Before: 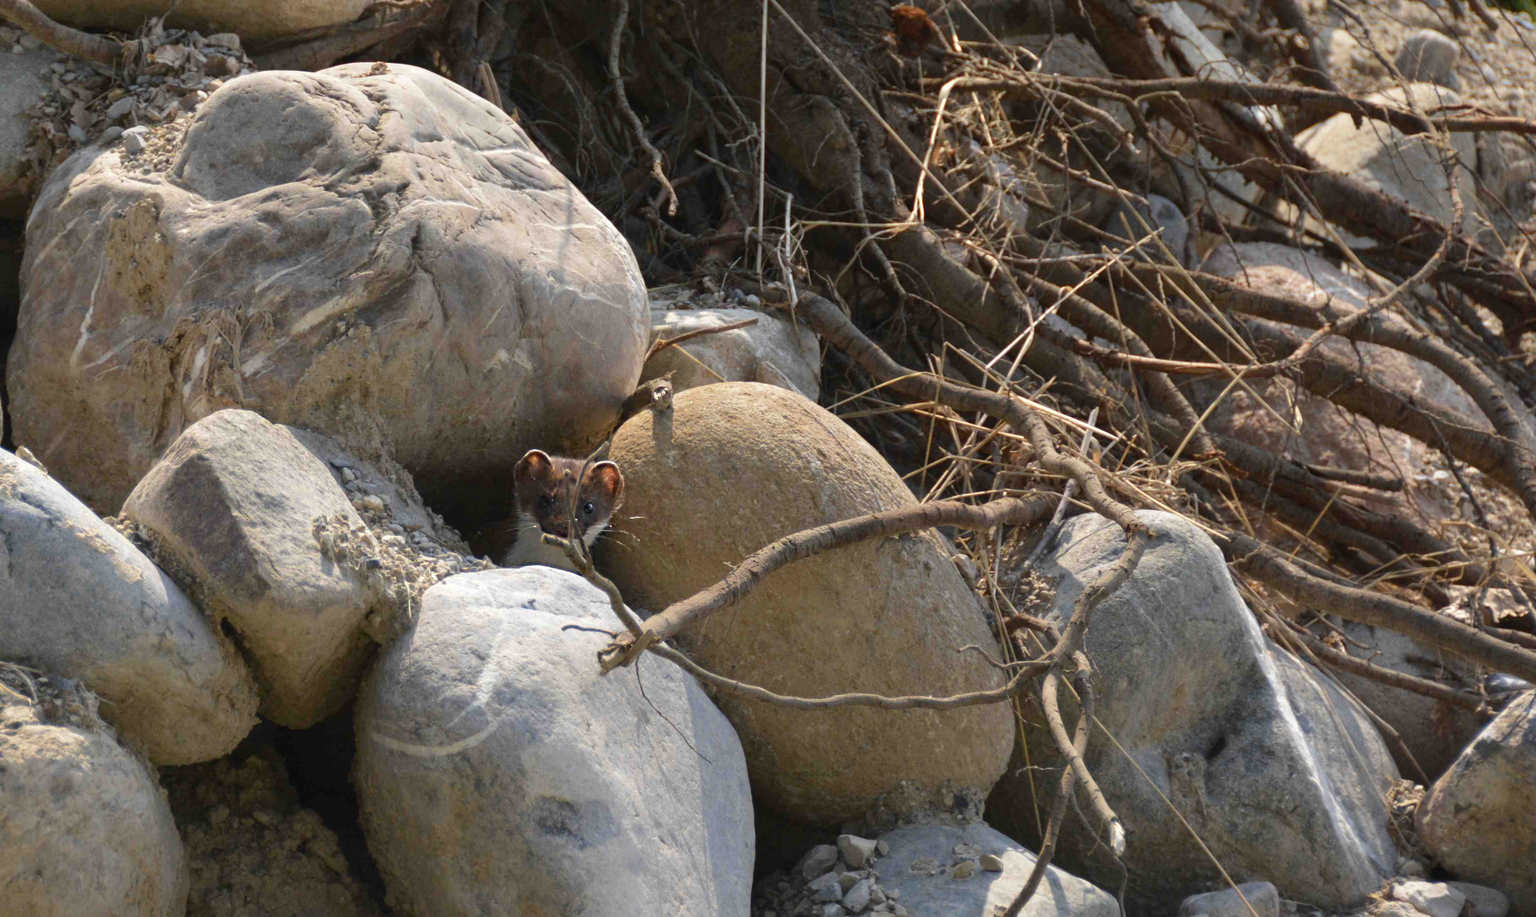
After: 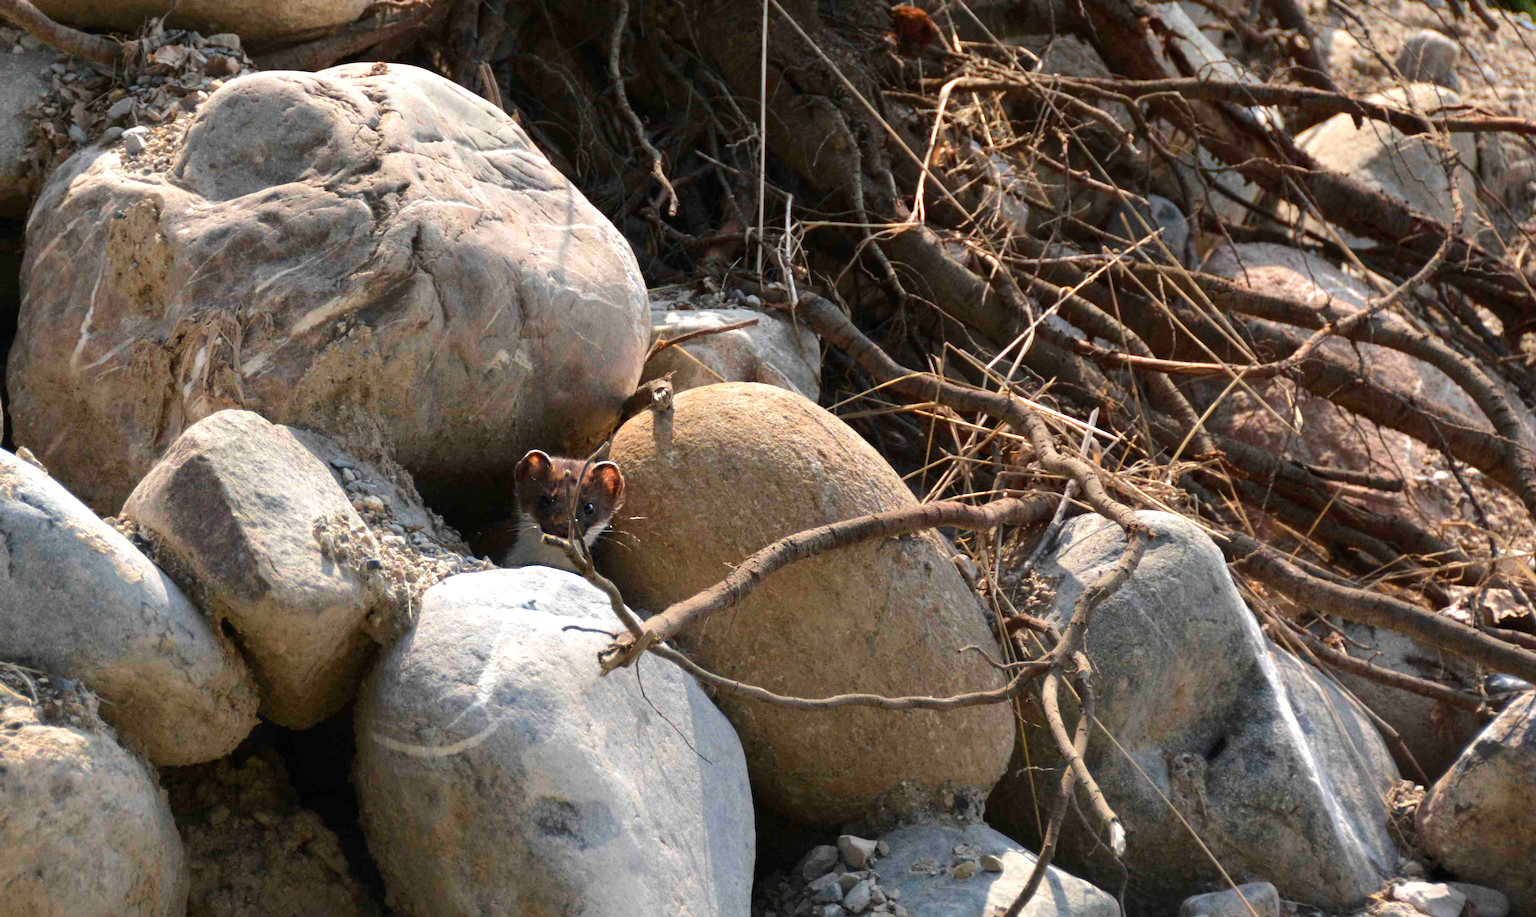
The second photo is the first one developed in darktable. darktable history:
tone equalizer: -8 EV -0.398 EV, -7 EV -0.387 EV, -6 EV -0.349 EV, -5 EV -0.252 EV, -3 EV 0.231 EV, -2 EV 0.308 EV, -1 EV 0.413 EV, +0 EV 0.425 EV, edges refinement/feathering 500, mask exposure compensation -1.57 EV, preserve details no
